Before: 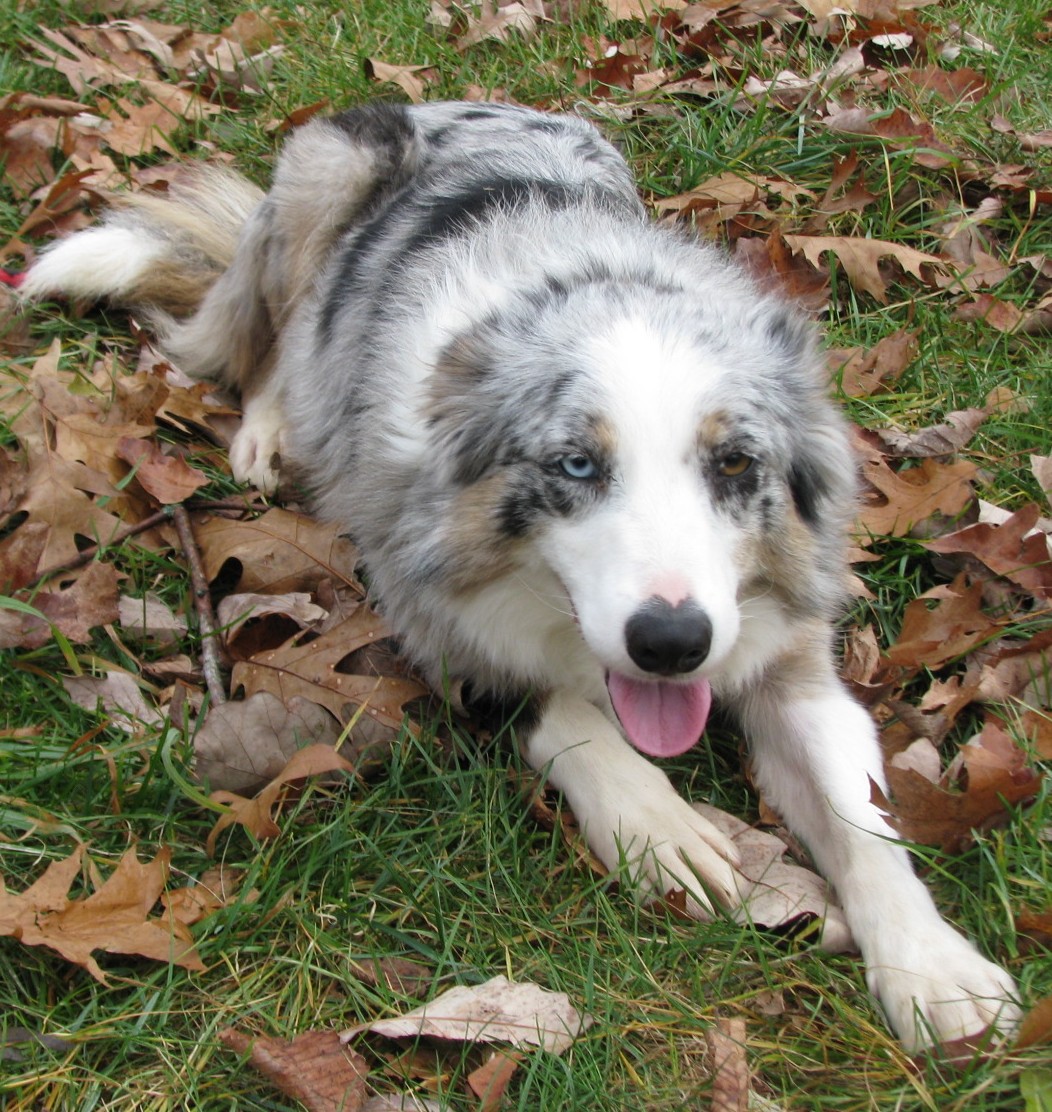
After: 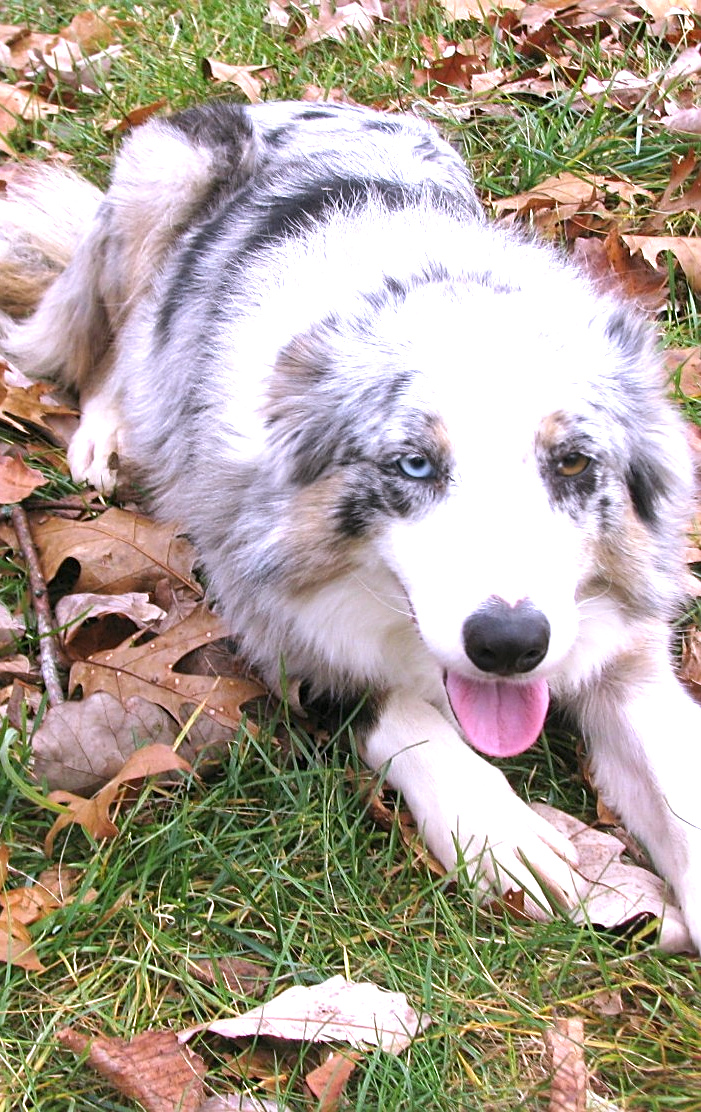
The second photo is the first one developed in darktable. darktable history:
crop: left 15.419%, right 17.914%
exposure: exposure 1 EV, compensate highlight preservation false
color balance: mode lift, gamma, gain (sRGB), lift [1, 0.99, 1.01, 0.992], gamma [1, 1.037, 0.974, 0.963]
sharpen: on, module defaults
white balance: red 1.042, blue 1.17
